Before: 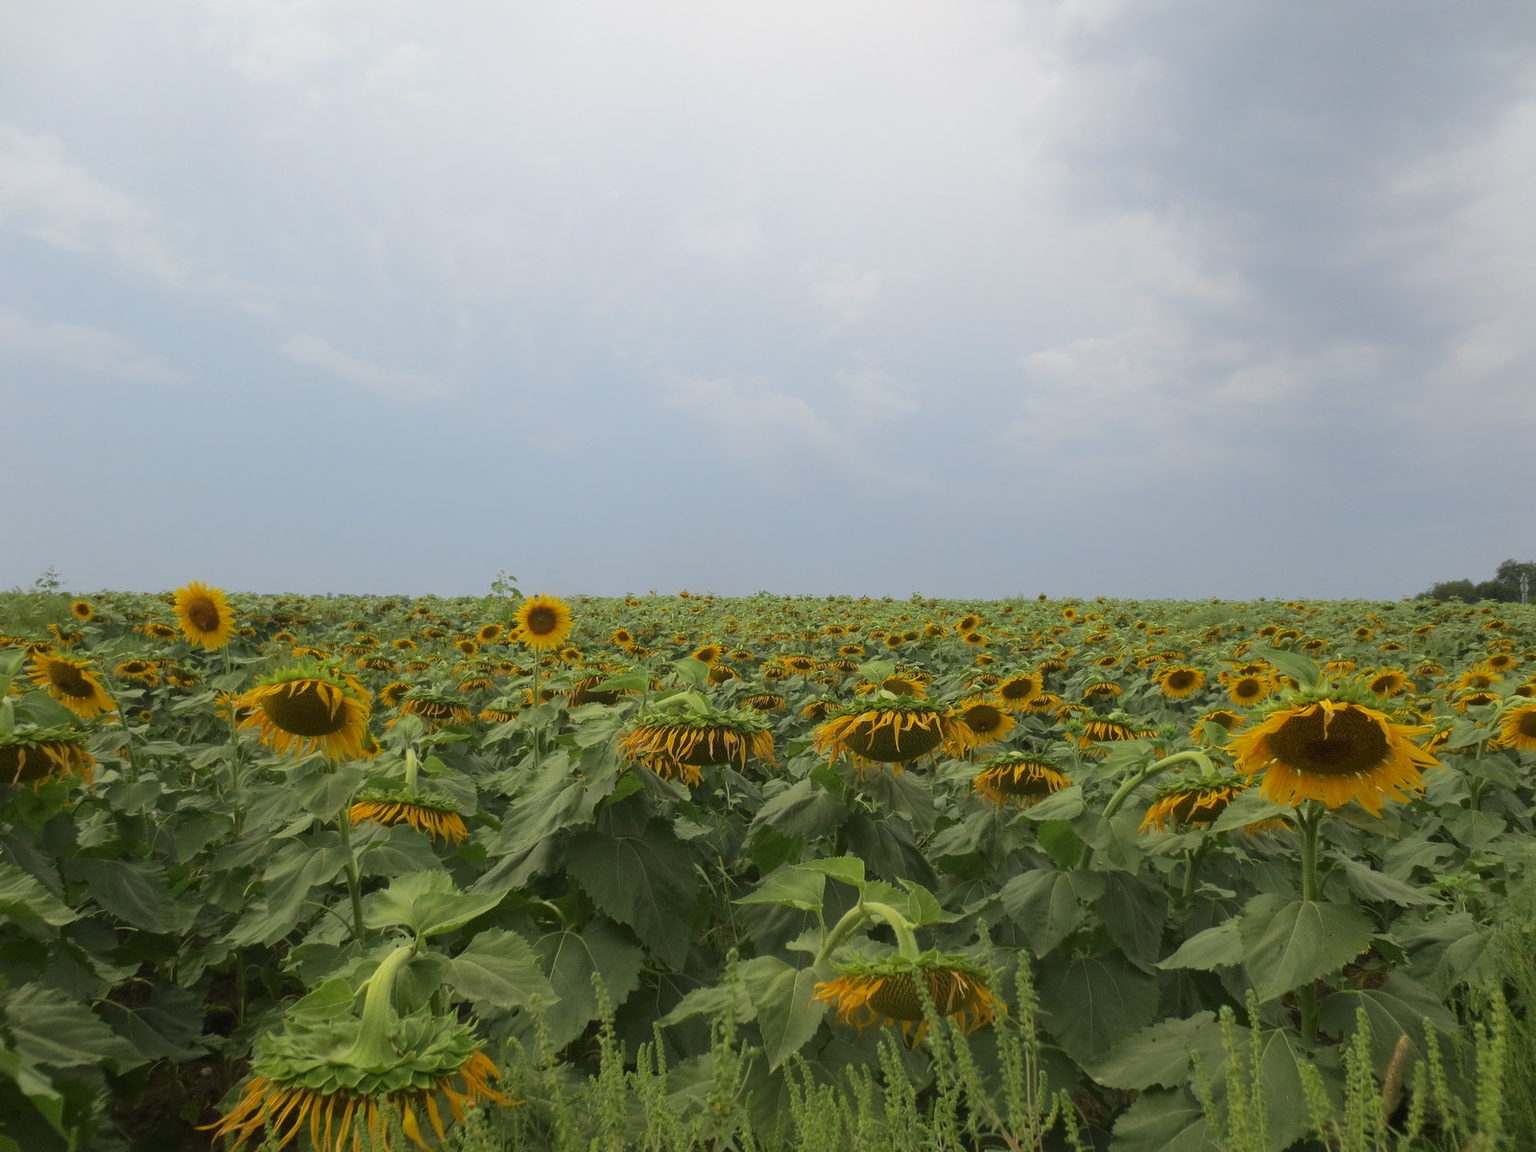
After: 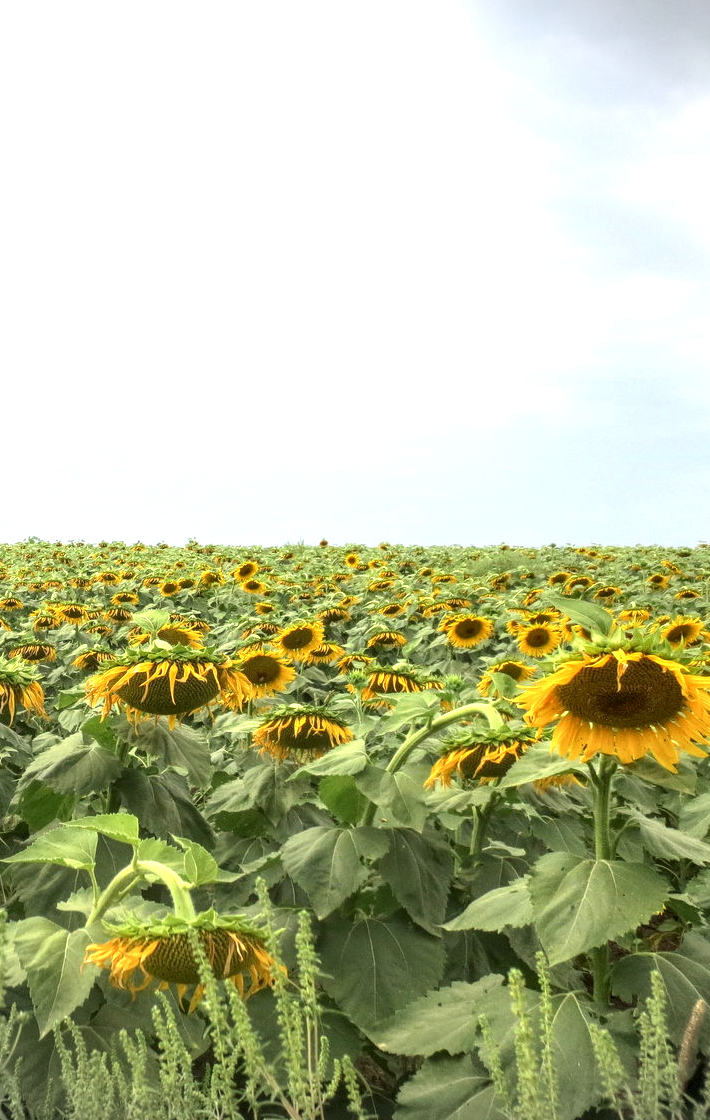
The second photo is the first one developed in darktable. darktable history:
local contrast: detail 150%
vignetting: dithering 8-bit output, unbound false
crop: left 47.628%, top 6.643%, right 7.874%
exposure: black level correction 0, exposure 1.388 EV, compensate exposure bias true, compensate highlight preservation false
